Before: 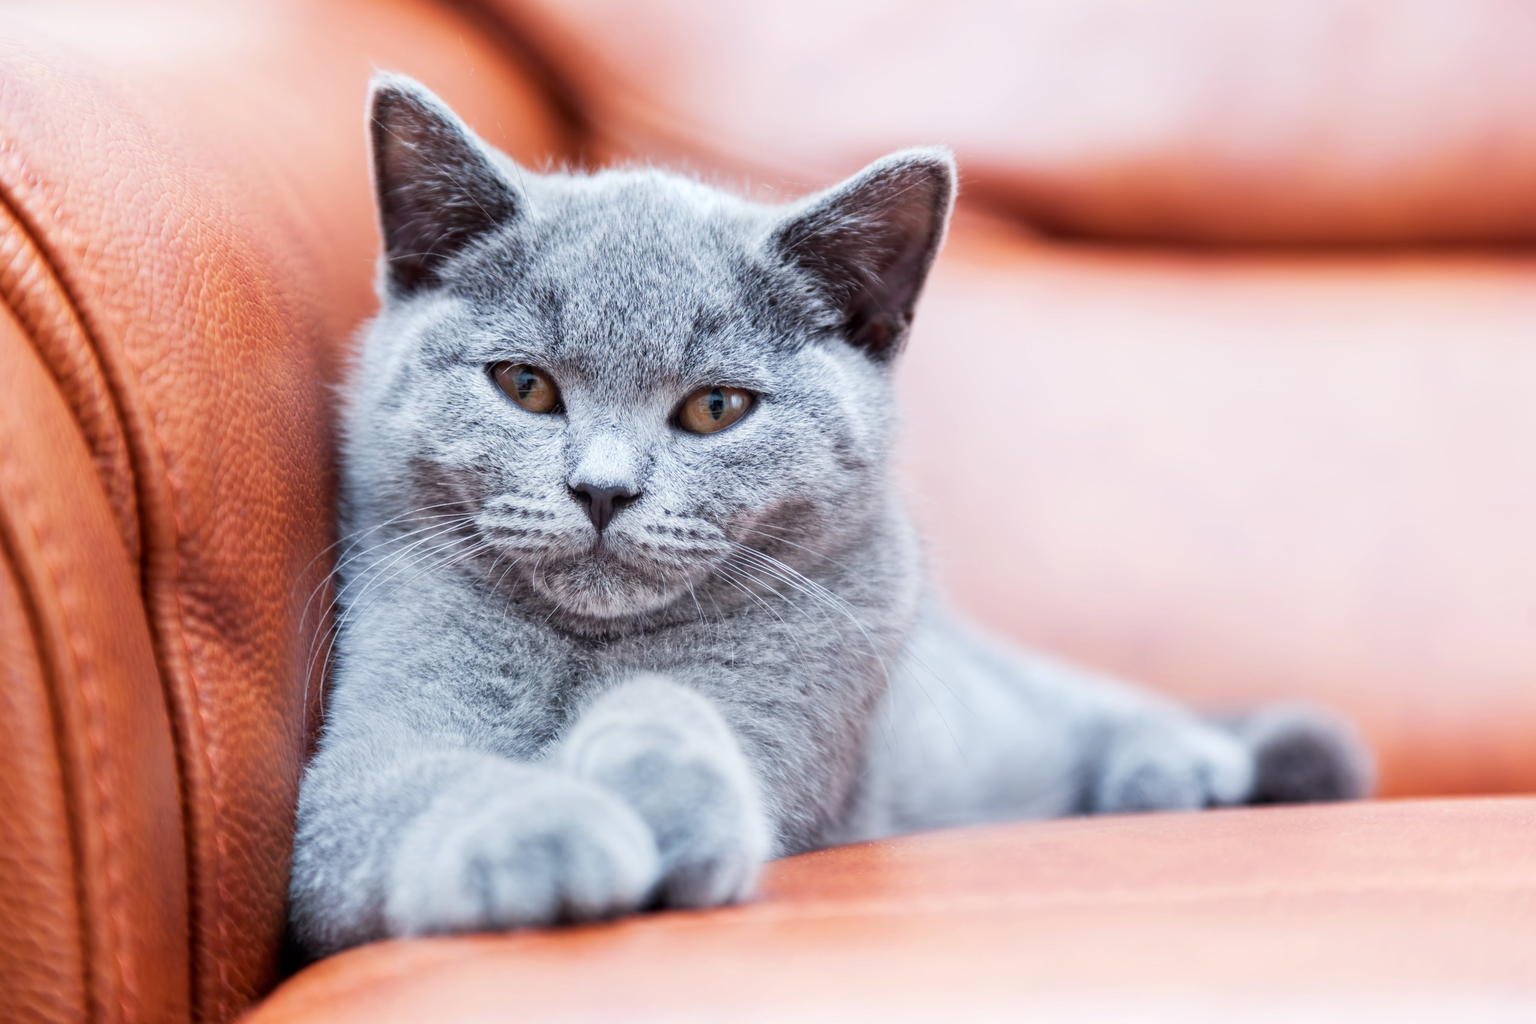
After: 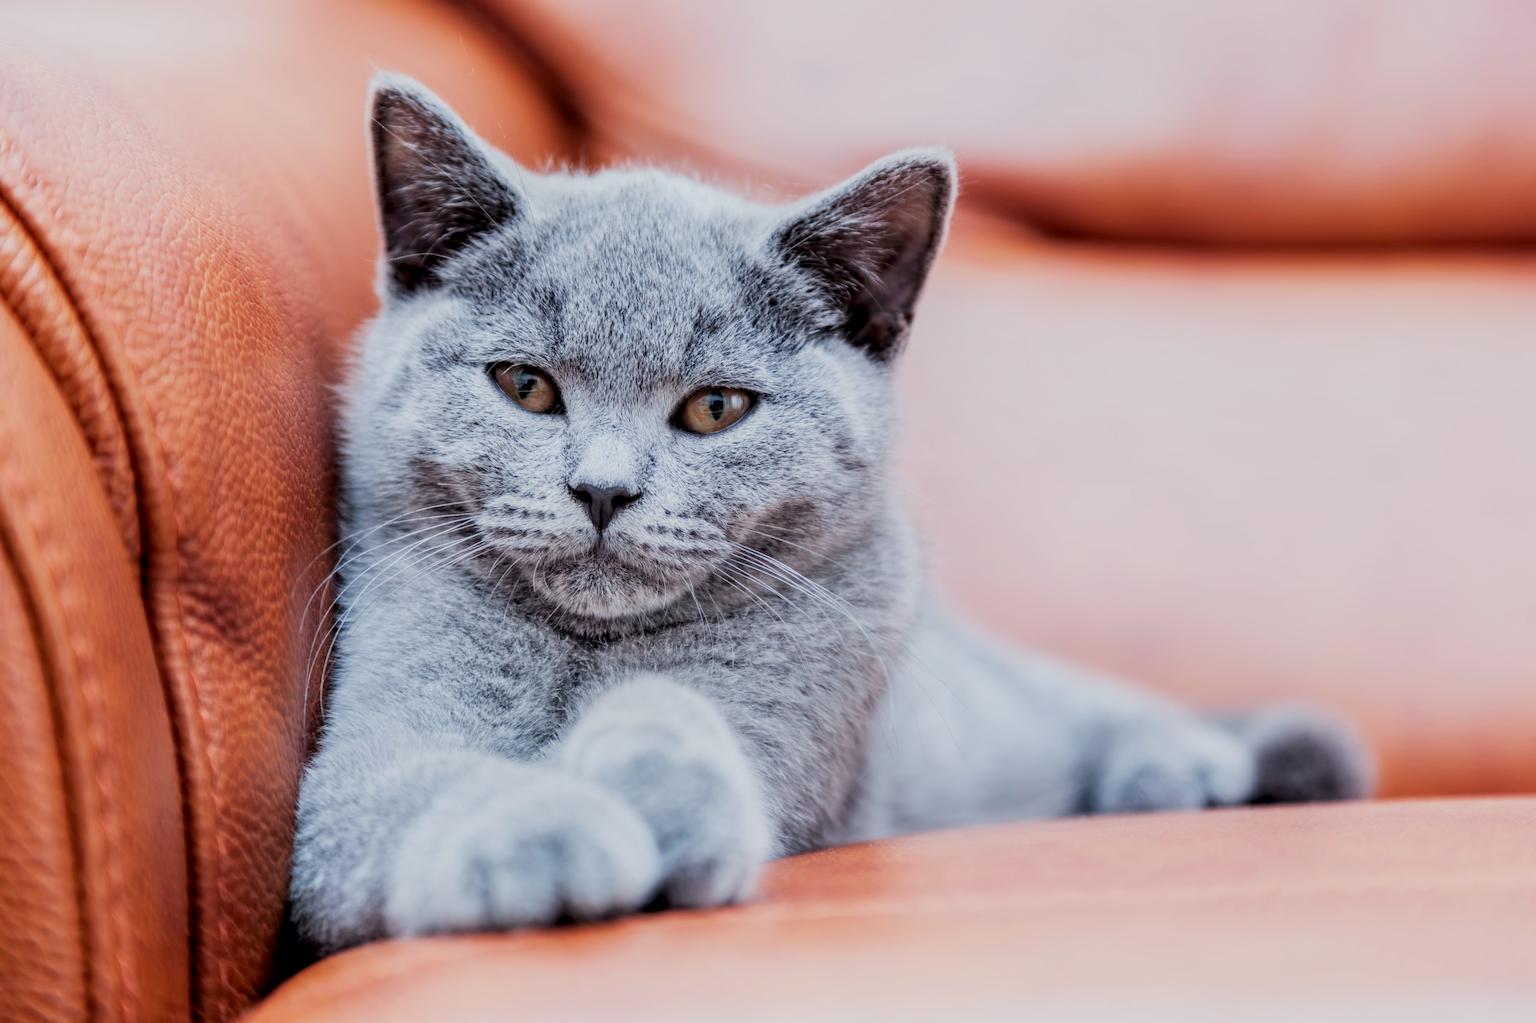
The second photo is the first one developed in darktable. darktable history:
local contrast: detail 130%
filmic rgb: black relative exposure -7.65 EV, white relative exposure 4.56 EV, hardness 3.61, color science v6 (2022)
